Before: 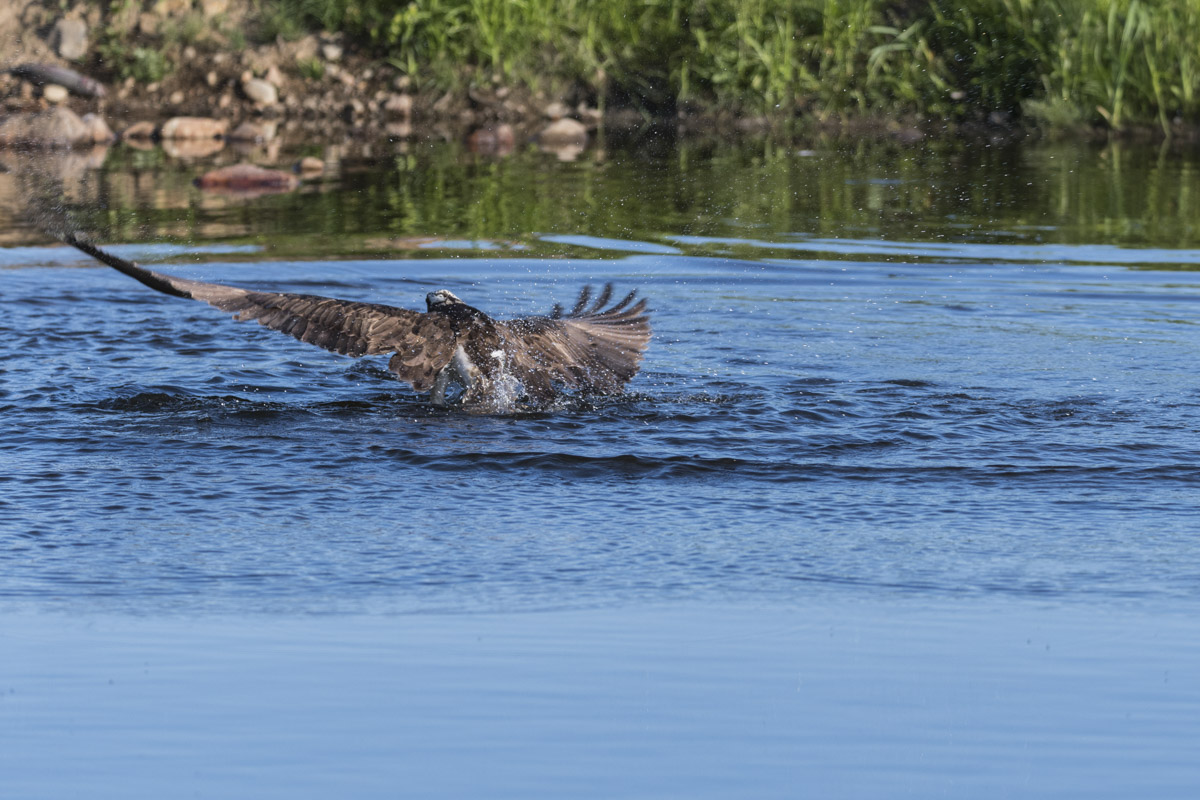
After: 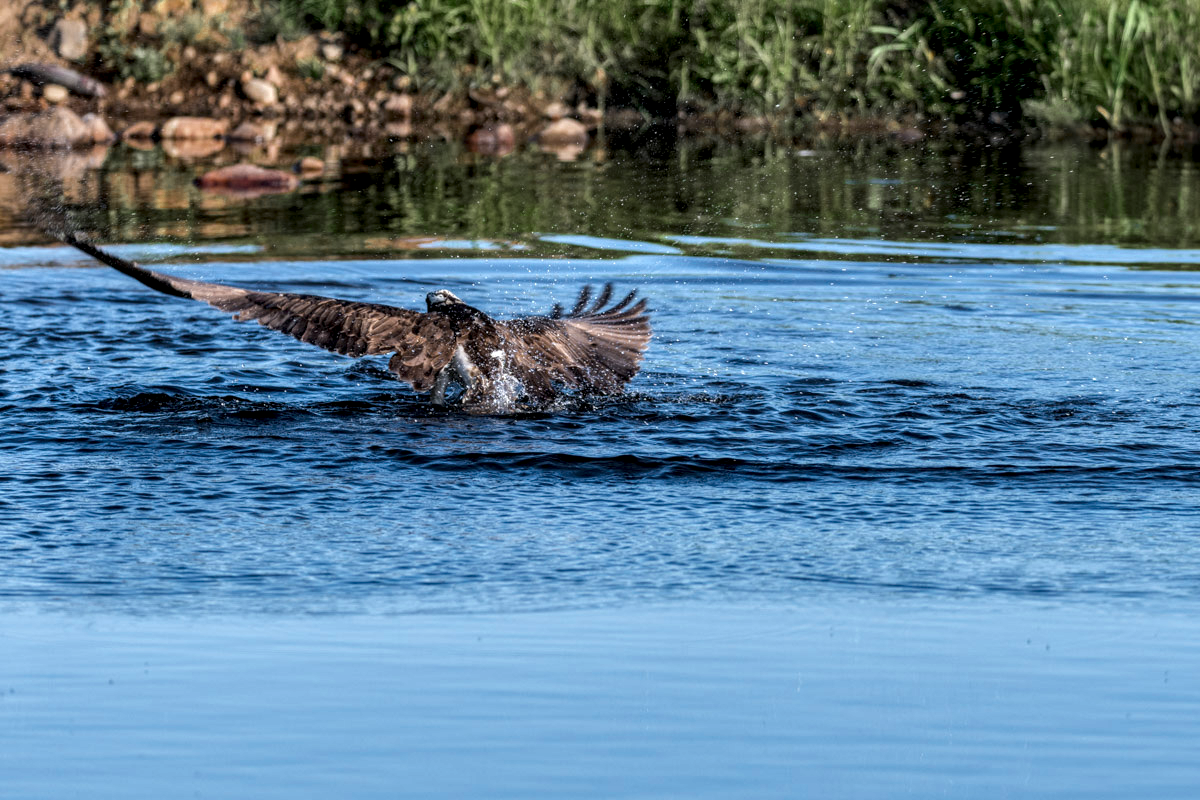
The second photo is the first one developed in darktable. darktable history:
local contrast: highlights 63%, shadows 54%, detail 168%, midtone range 0.507
color zones: curves: ch0 [(0.11, 0.396) (0.195, 0.36) (0.25, 0.5) (0.303, 0.412) (0.357, 0.544) (0.75, 0.5) (0.967, 0.328)]; ch1 [(0, 0.468) (0.112, 0.512) (0.202, 0.6) (0.25, 0.5) (0.307, 0.352) (0.357, 0.544) (0.75, 0.5) (0.963, 0.524)], mix 30.35%
